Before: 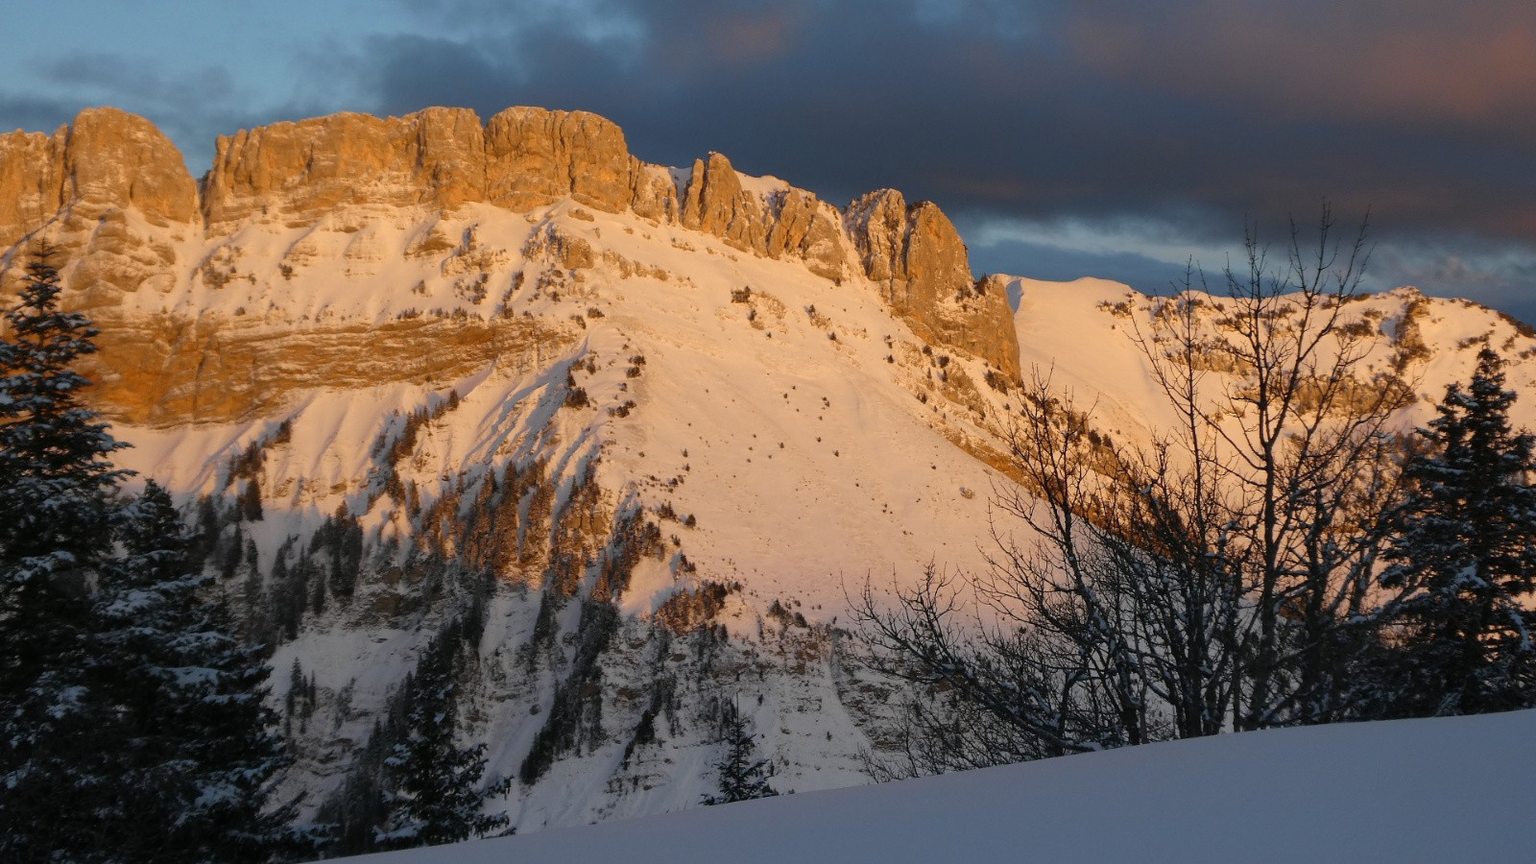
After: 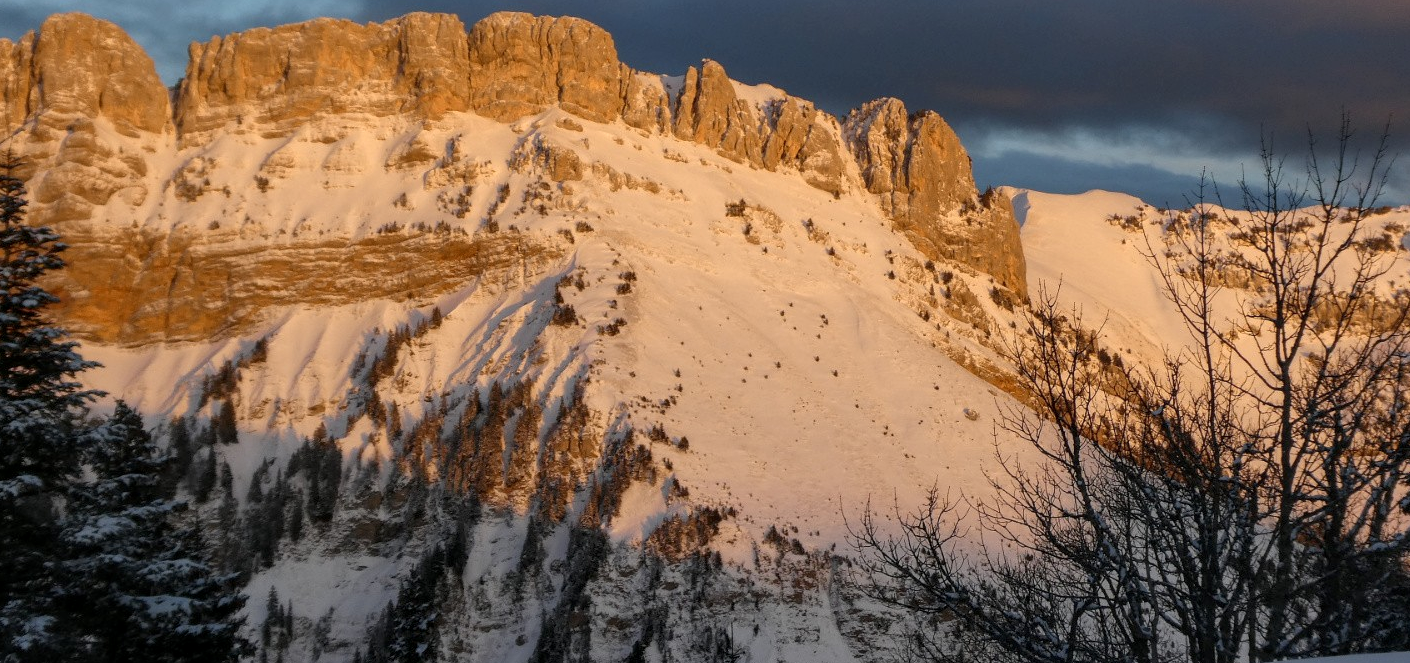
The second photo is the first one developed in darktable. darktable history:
crop and rotate: left 2.299%, top 11.108%, right 9.519%, bottom 15.164%
local contrast: on, module defaults
